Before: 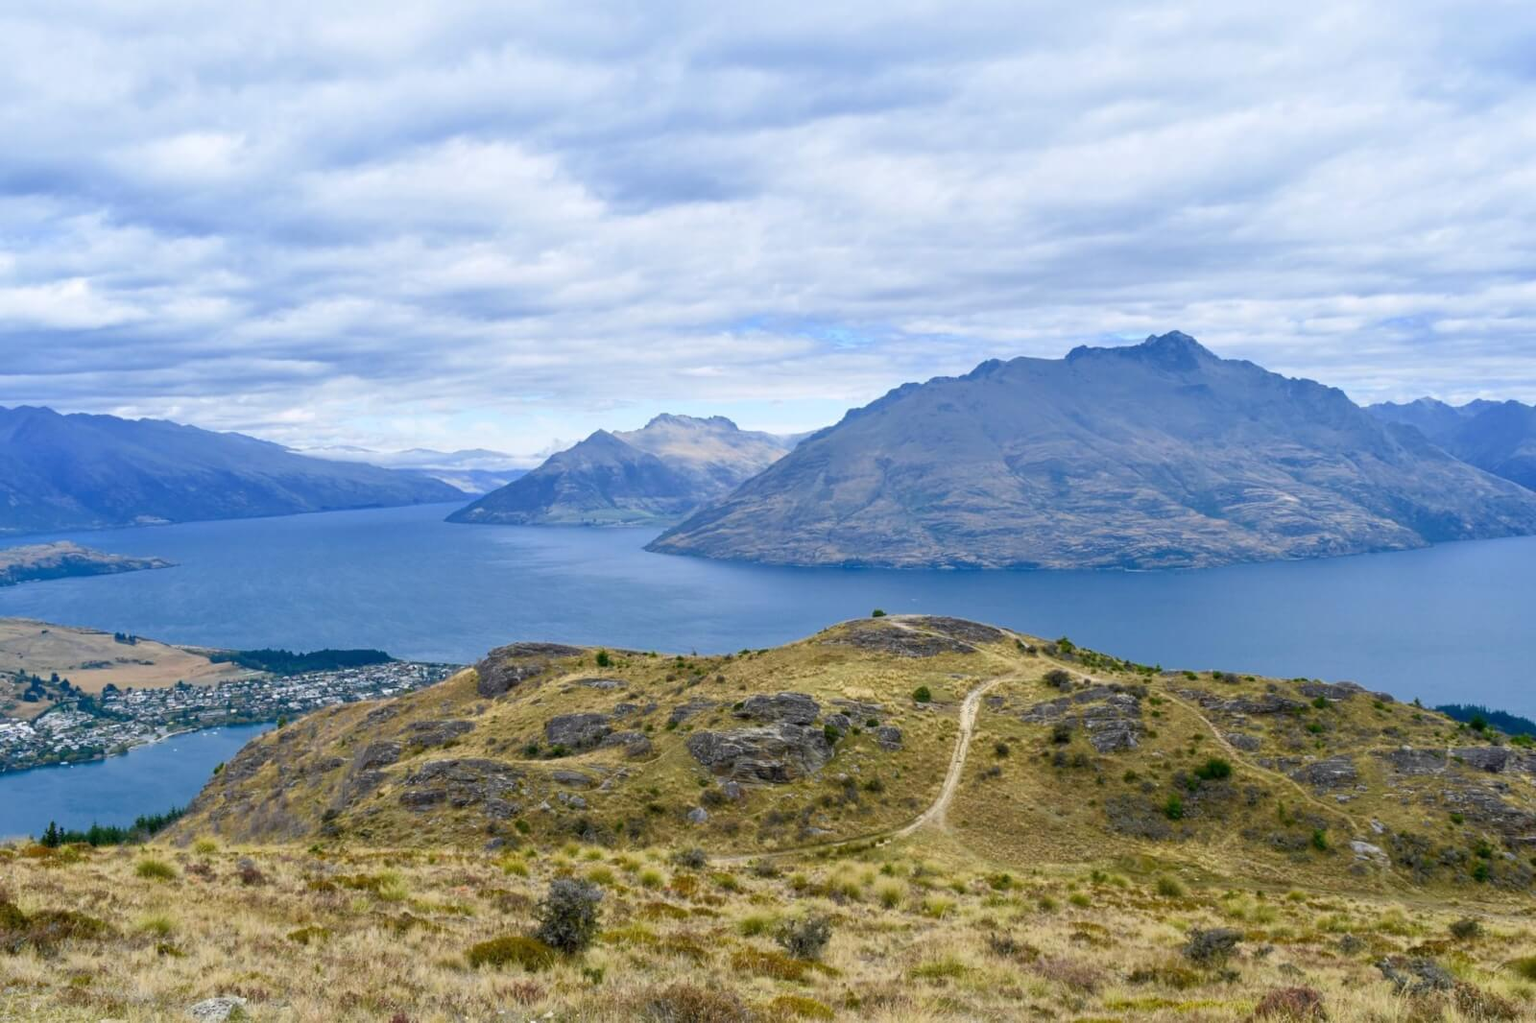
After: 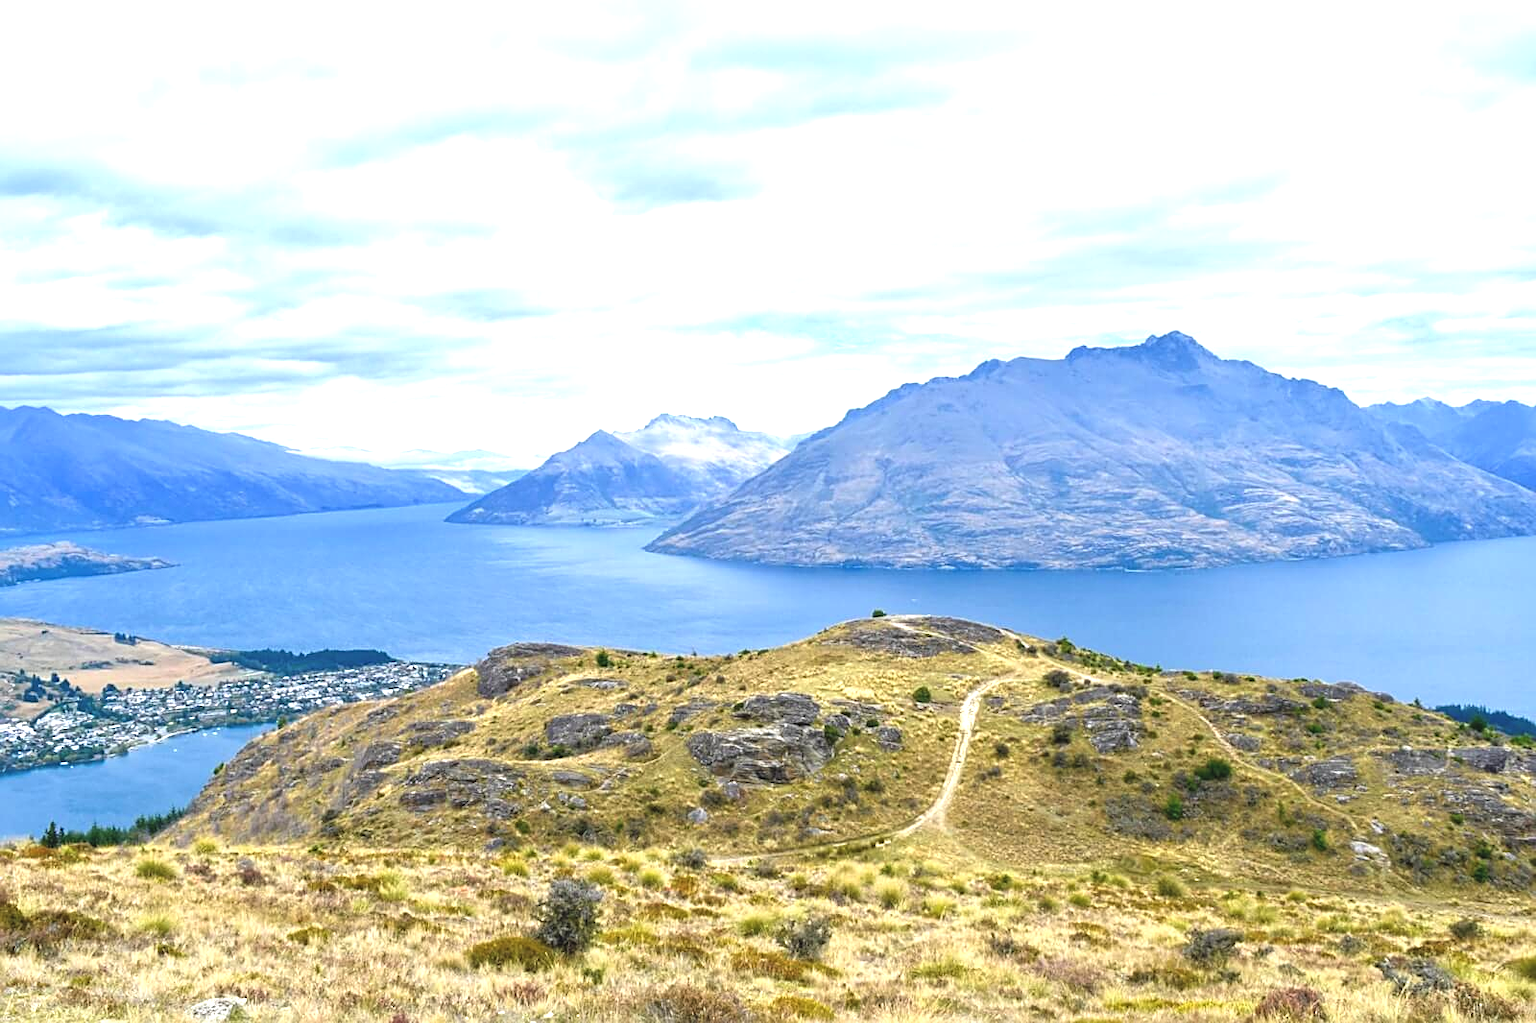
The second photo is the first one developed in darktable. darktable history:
sharpen: on, module defaults
exposure: black level correction -0.005, exposure 1 EV, compensate highlight preservation false
